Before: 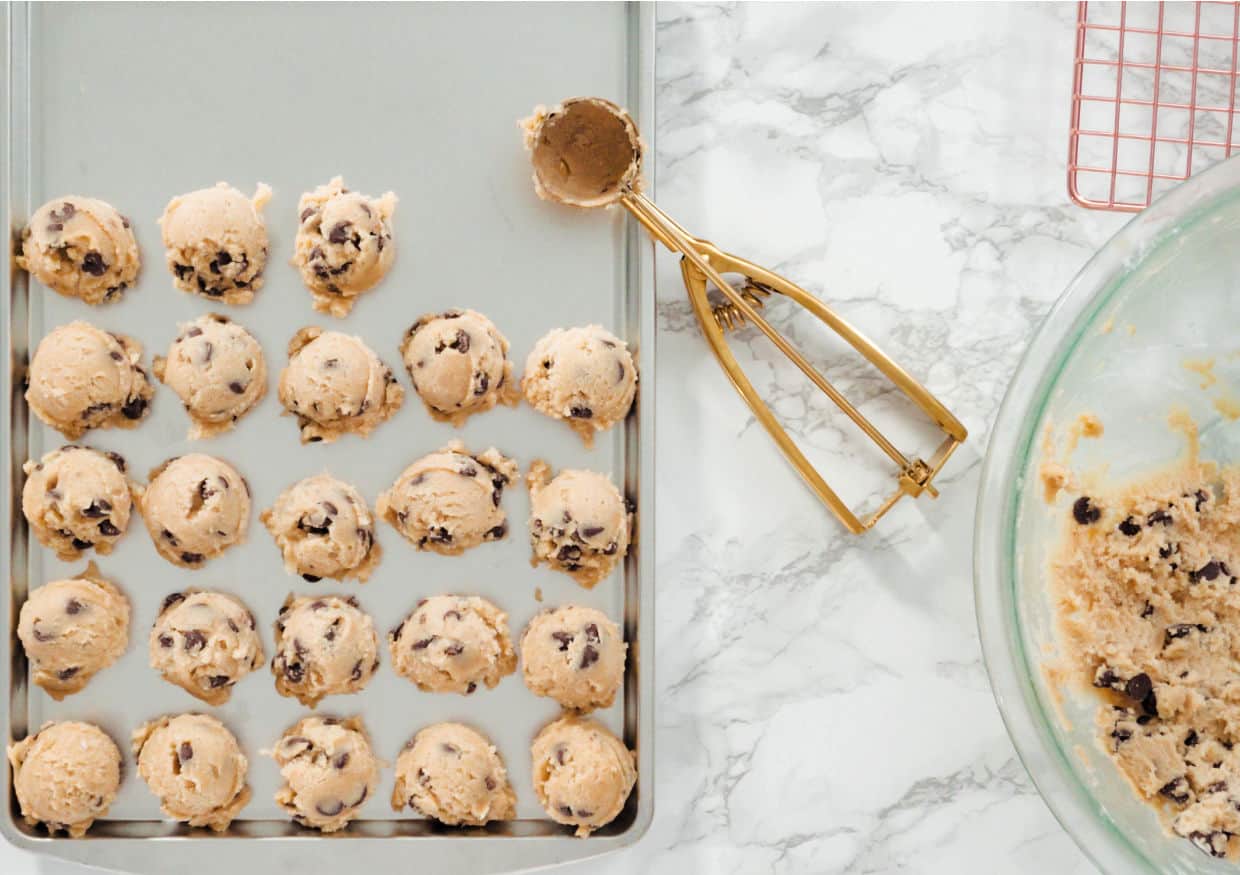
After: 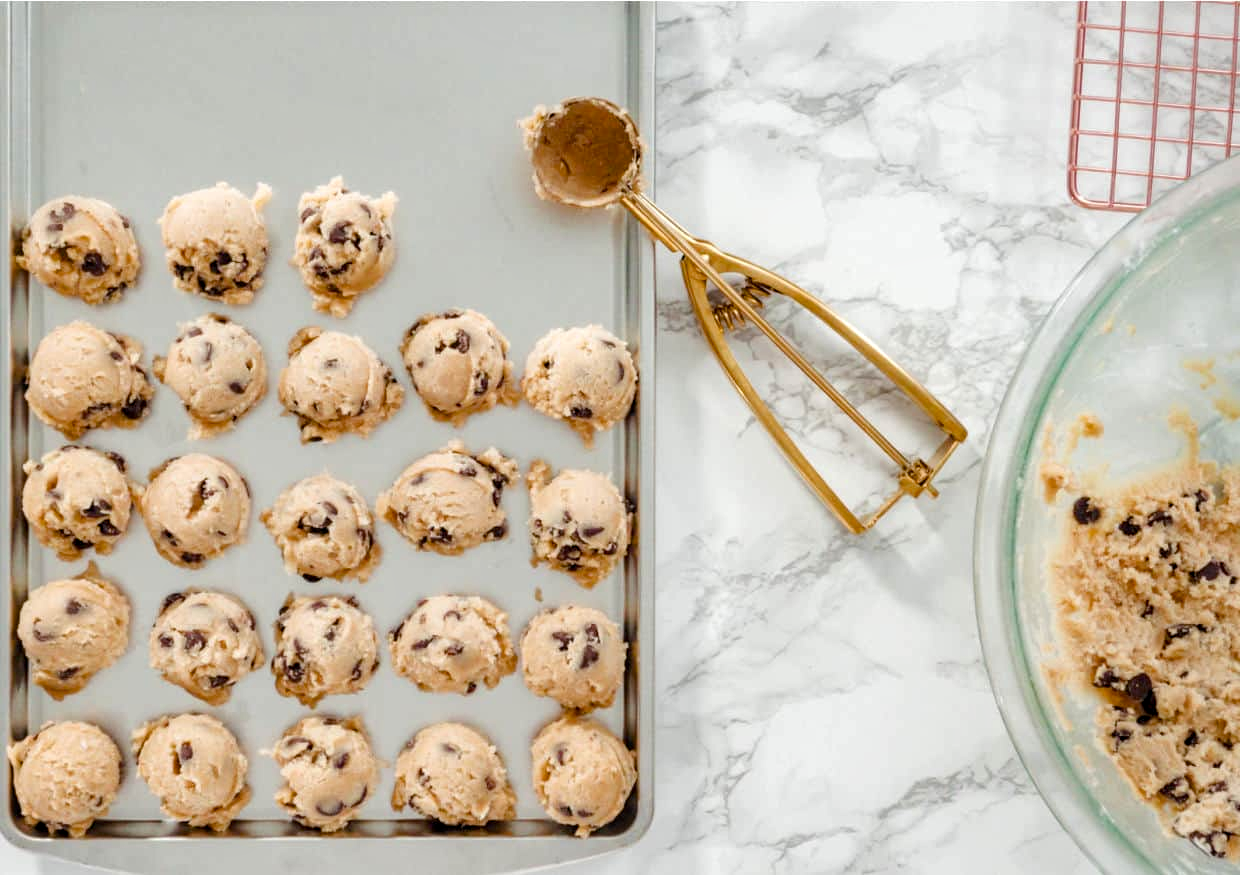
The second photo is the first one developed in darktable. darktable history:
color balance rgb: perceptual saturation grading › global saturation 20%, perceptual saturation grading › highlights -25%, perceptual saturation grading › shadows 25%
local contrast: detail 130%
